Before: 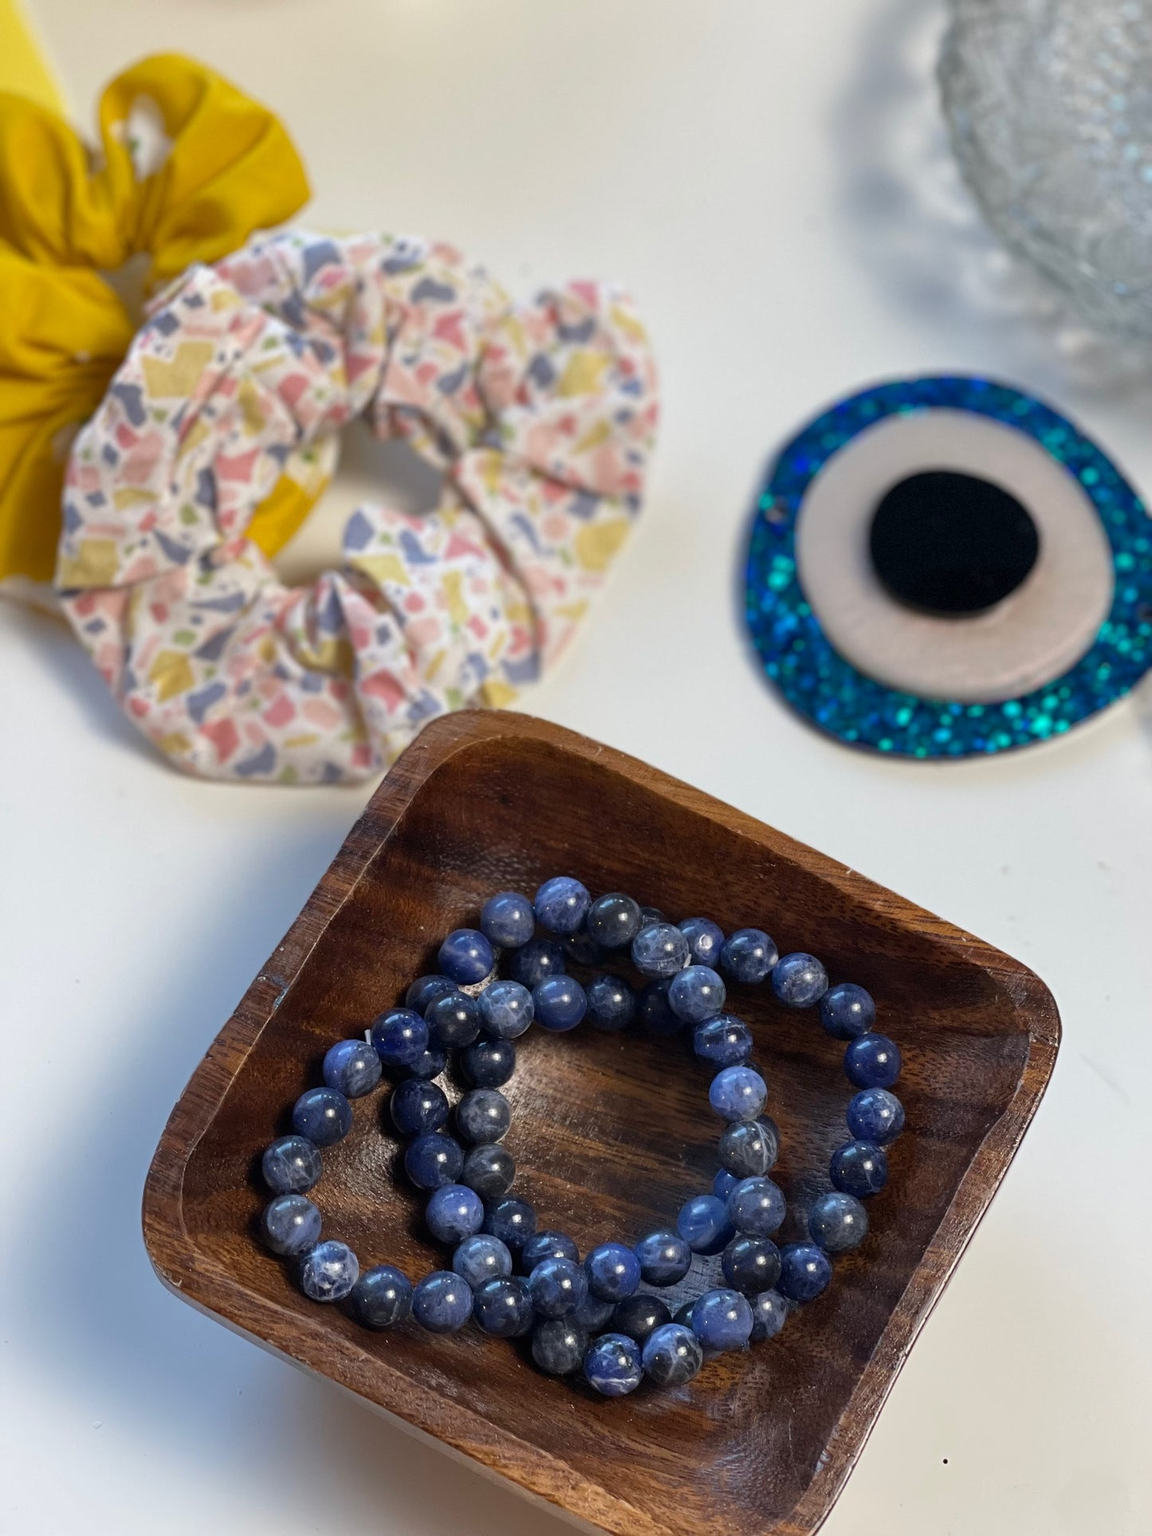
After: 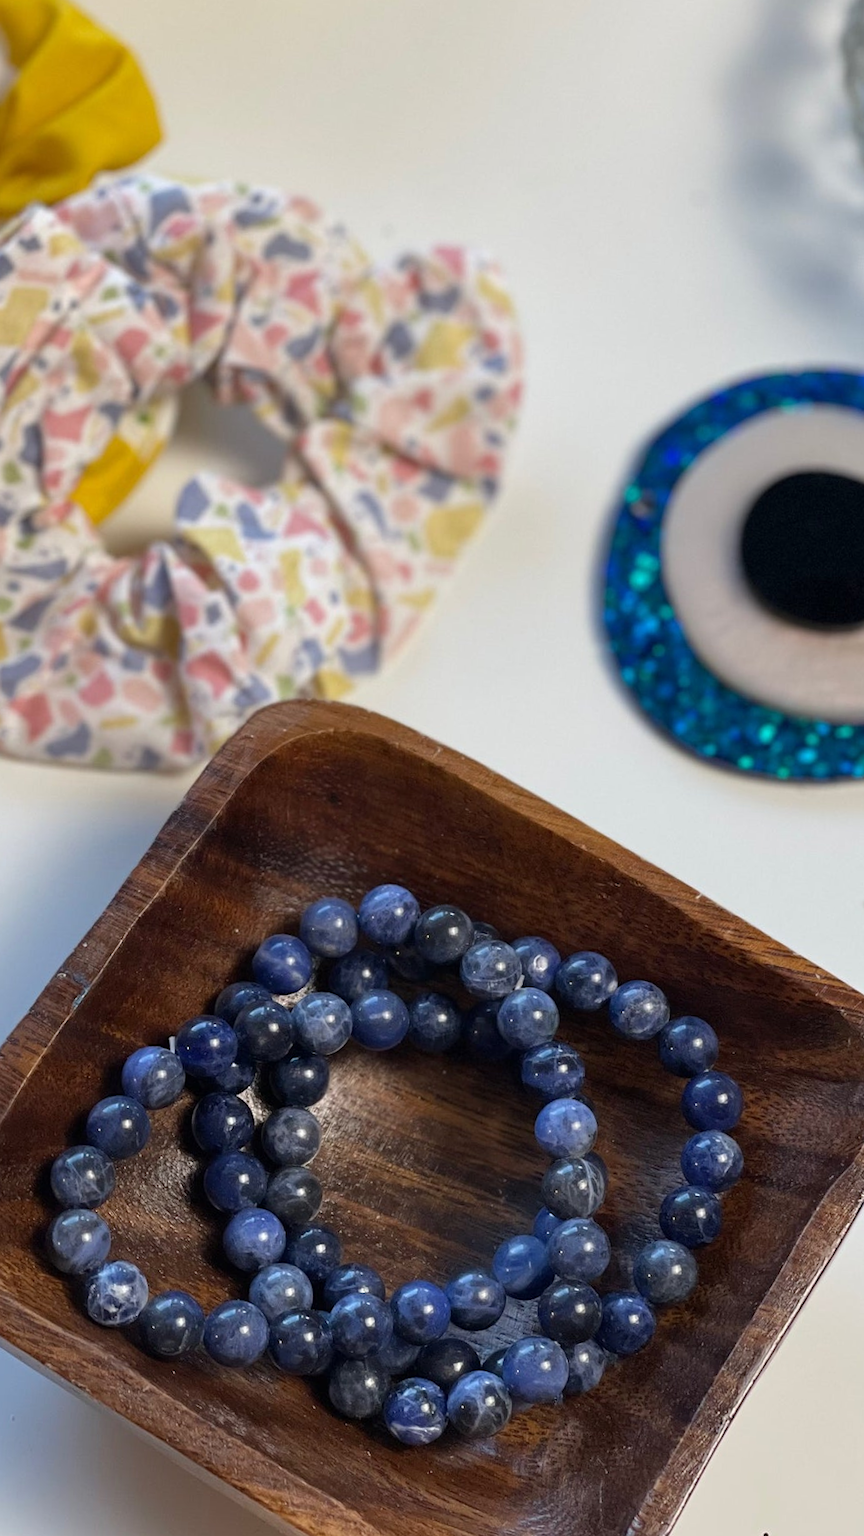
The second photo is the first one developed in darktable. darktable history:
crop and rotate: angle -3.27°, left 14.277%, top 0.028%, right 10.766%, bottom 0.028%
exposure: compensate highlight preservation false
